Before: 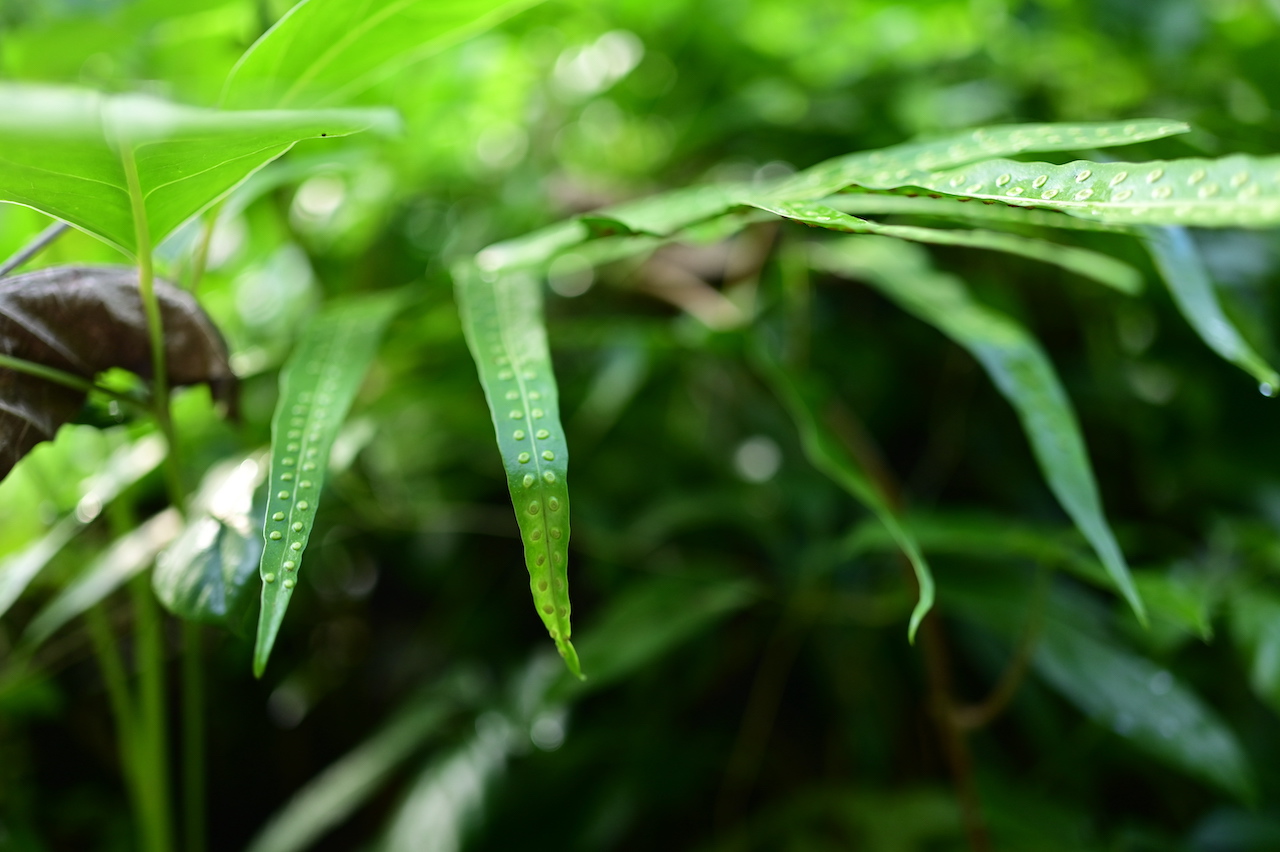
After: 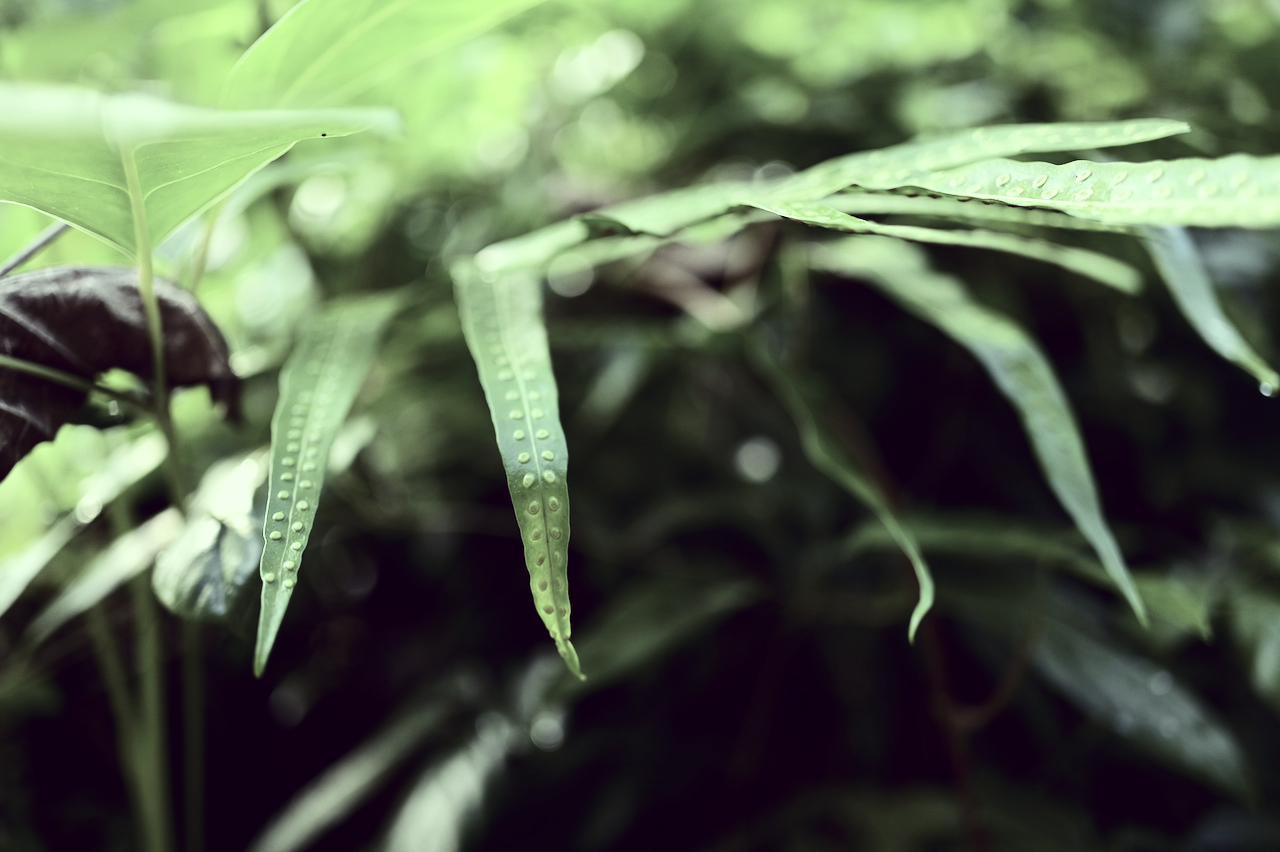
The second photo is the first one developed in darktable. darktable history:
white balance: emerald 1
contrast brightness saturation: contrast 0.28
color correction: highlights a* -20.17, highlights b* 20.27, shadows a* 20.03, shadows b* -20.46, saturation 0.43
tone equalizer: on, module defaults
